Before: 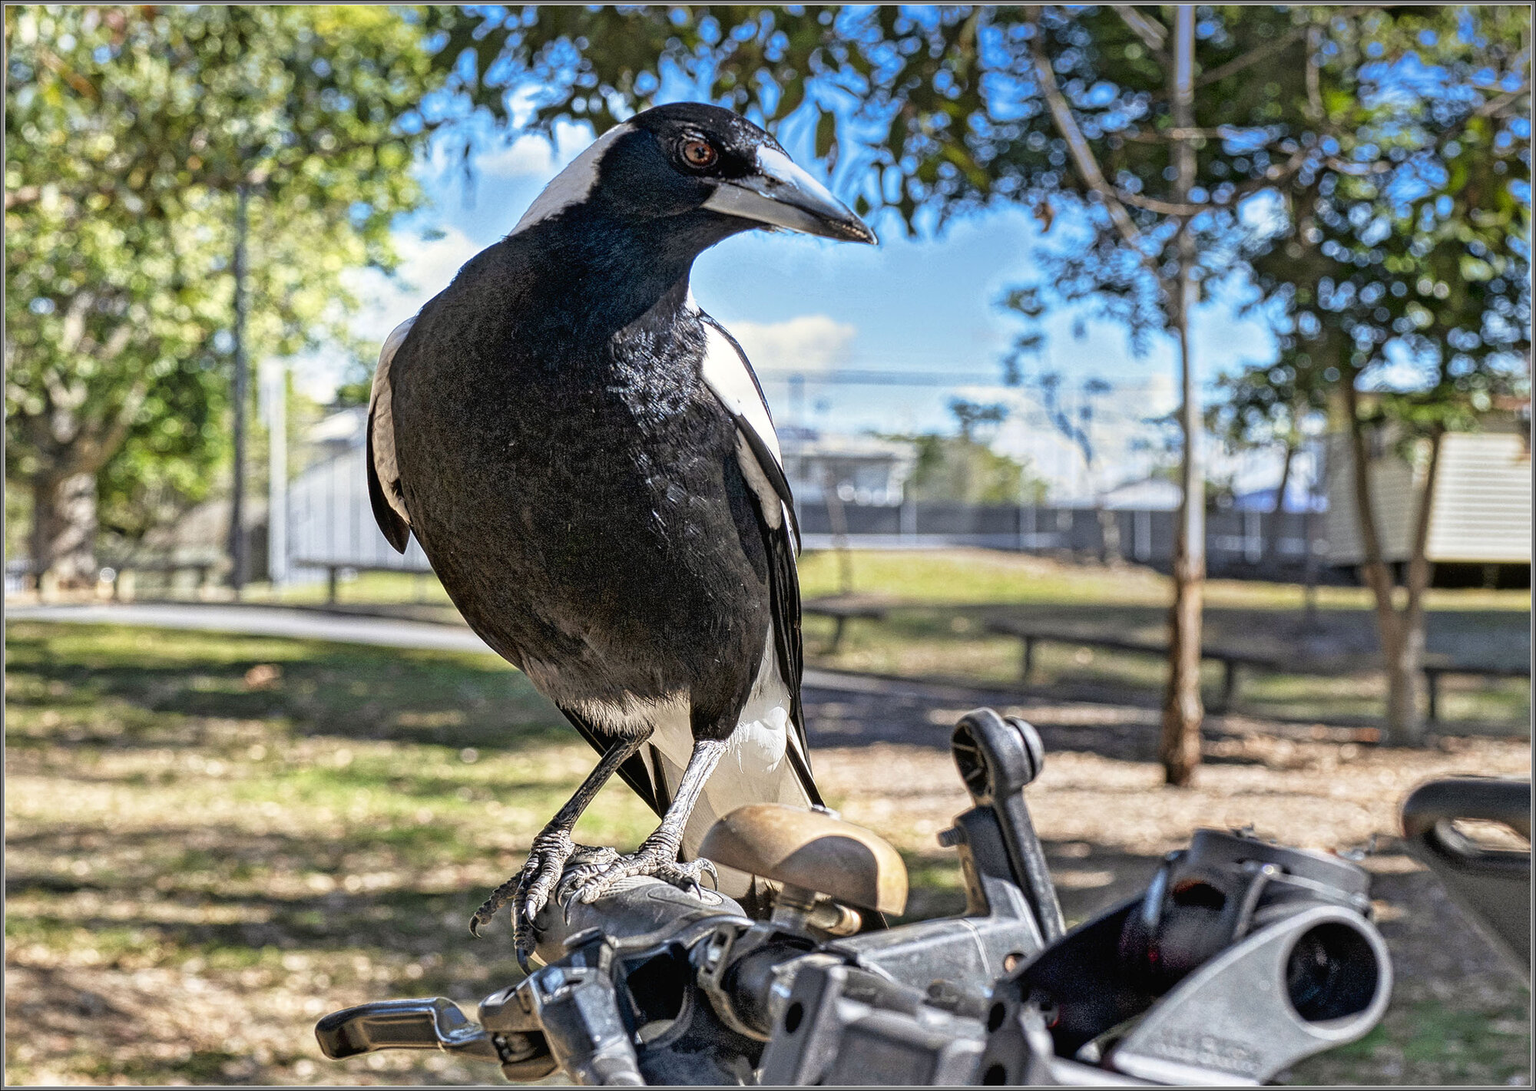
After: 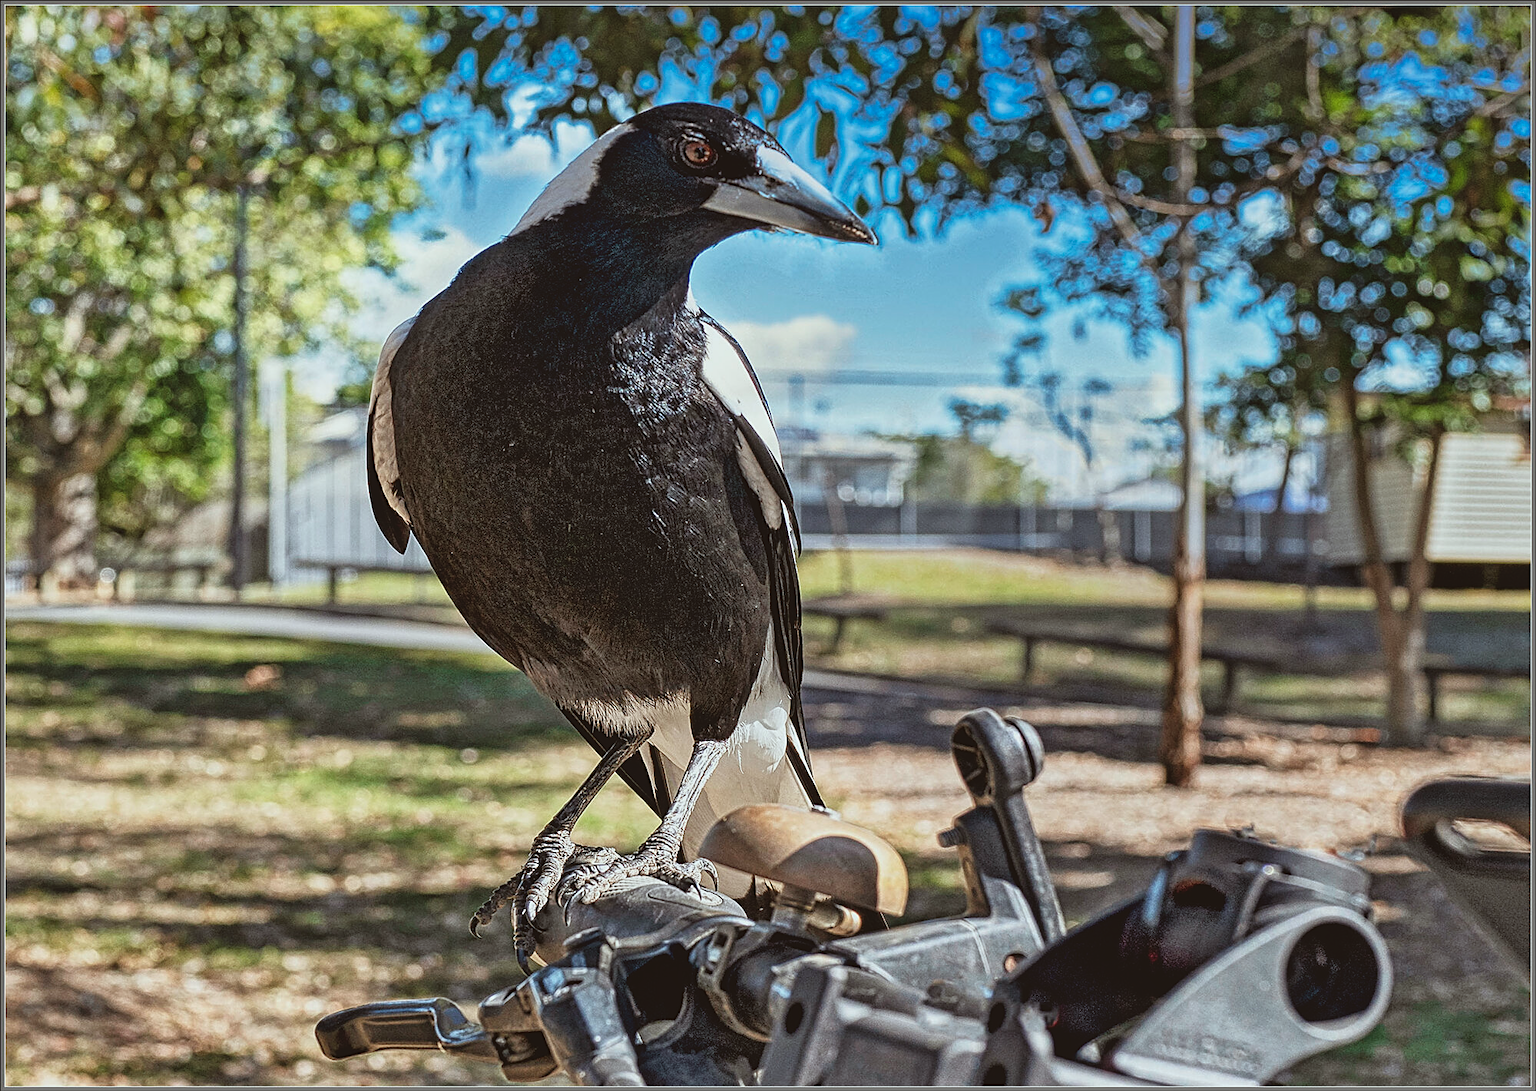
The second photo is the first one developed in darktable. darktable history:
local contrast: mode bilateral grid, contrast 20, coarseness 50, detail 120%, midtone range 0.2
shadows and highlights: shadows -12.17, white point adjustment 3.99, highlights 26.35
color correction: highlights a* -4.94, highlights b* -4.1, shadows a* 3.81, shadows b* 4.44
color calibration: x 0.339, y 0.354, temperature 5163.64 K
exposure: black level correction -0.015, exposure -0.54 EV, compensate exposure bias true, compensate highlight preservation false
sharpen: on, module defaults
